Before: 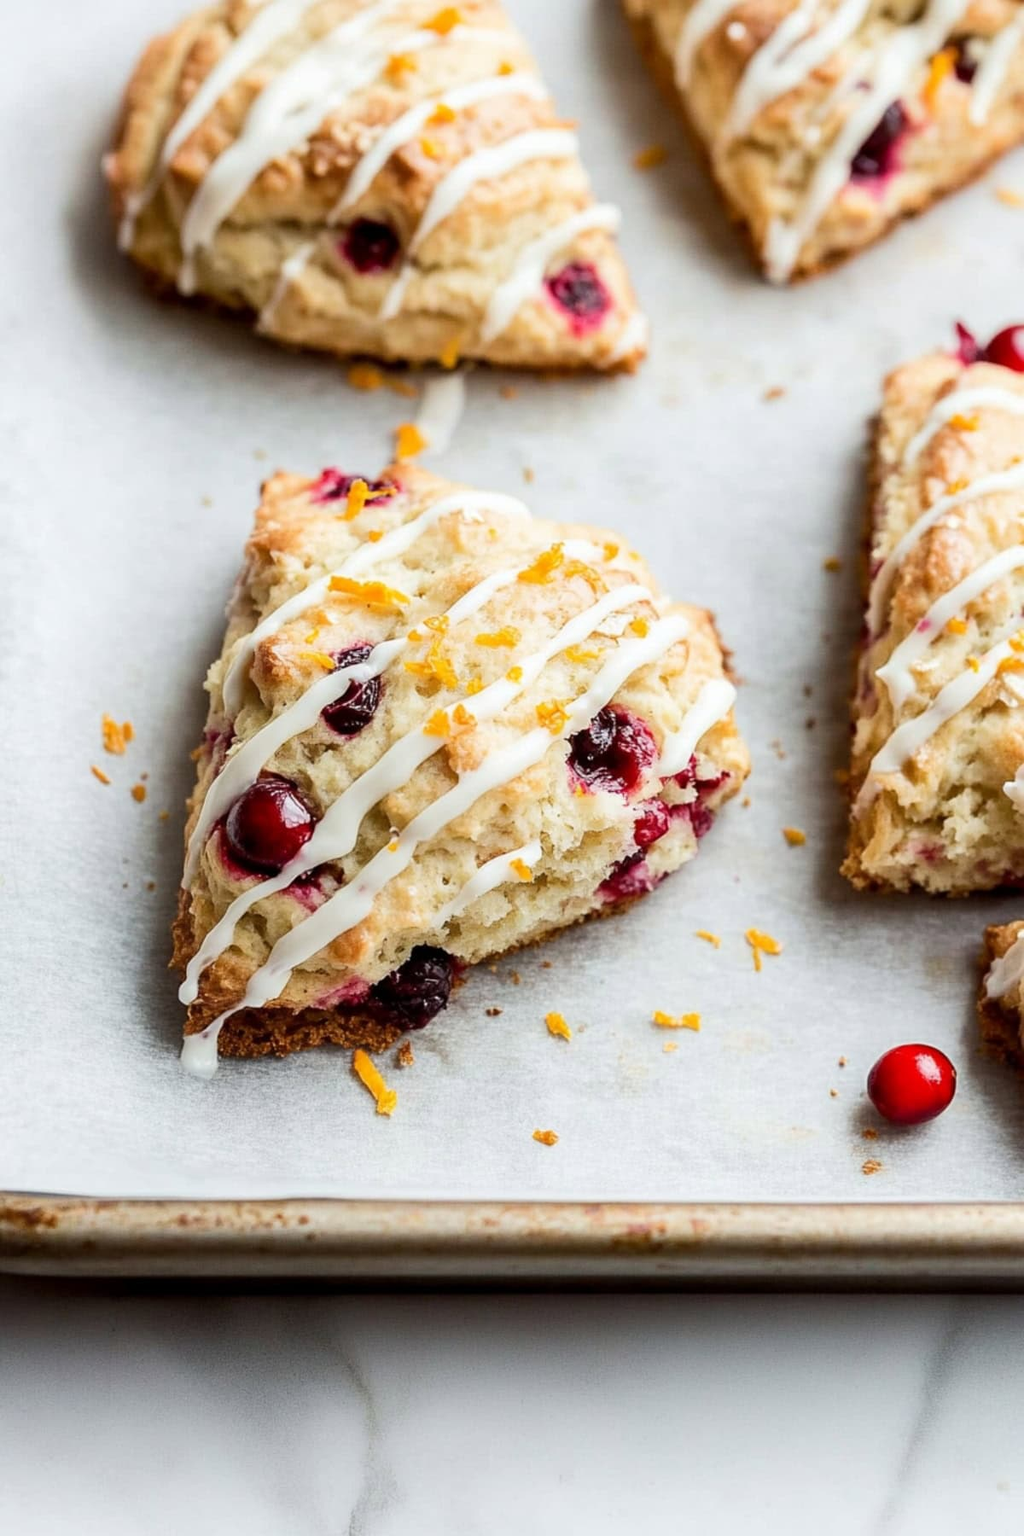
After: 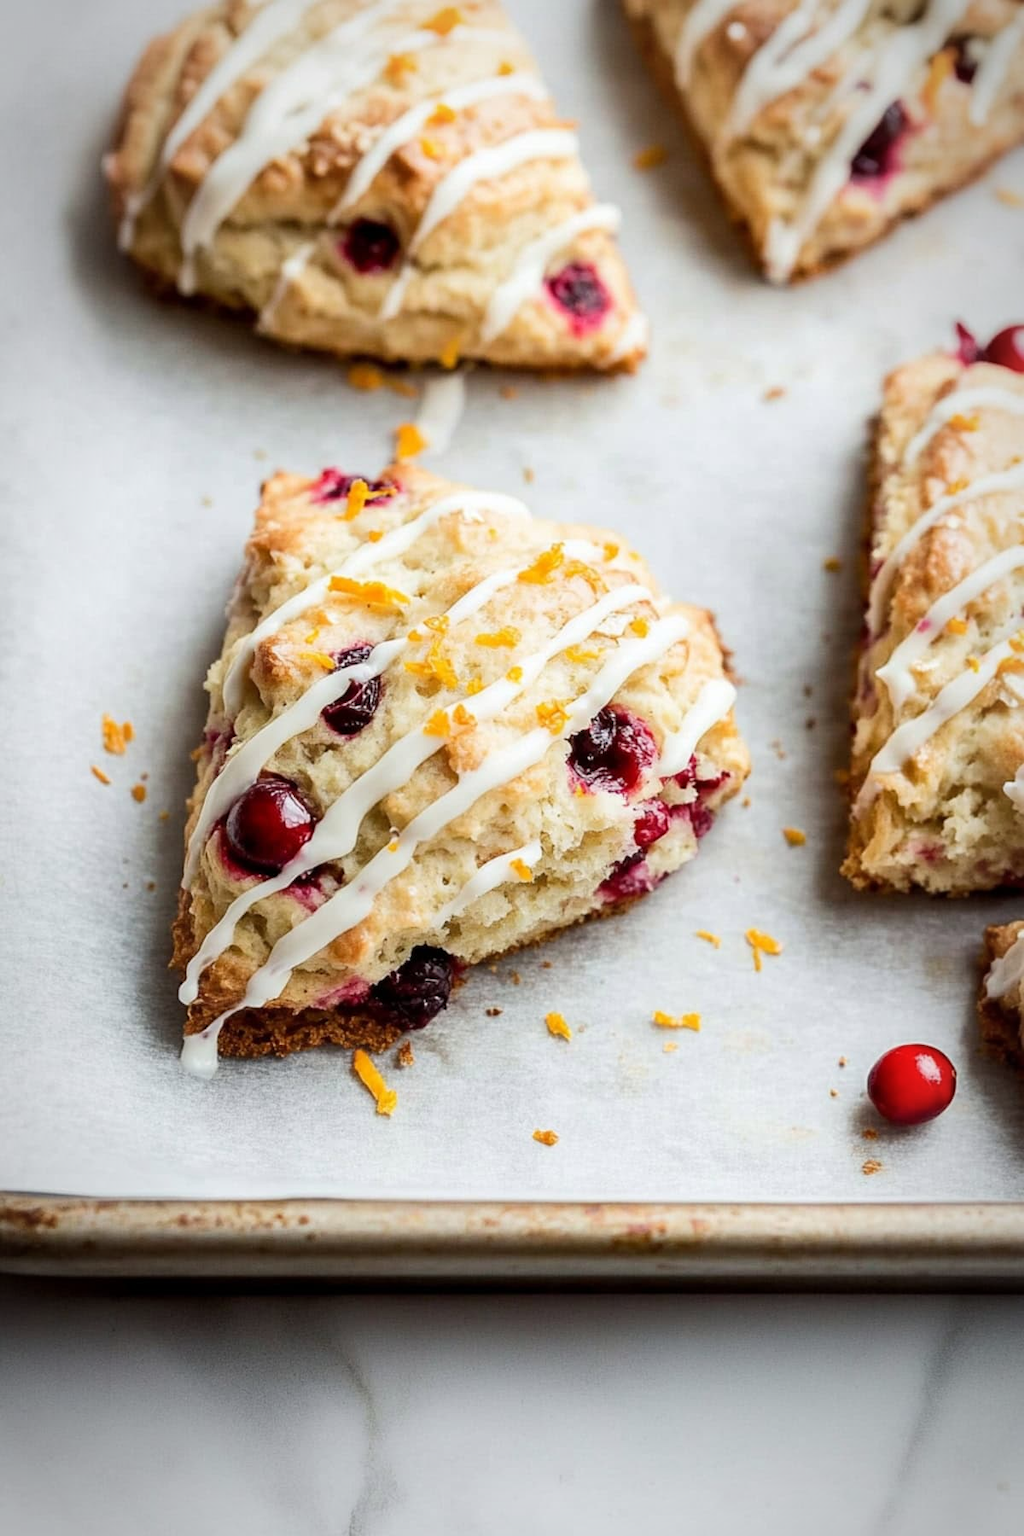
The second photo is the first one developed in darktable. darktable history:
vignetting: brightness -0.437, saturation -0.211, automatic ratio true
